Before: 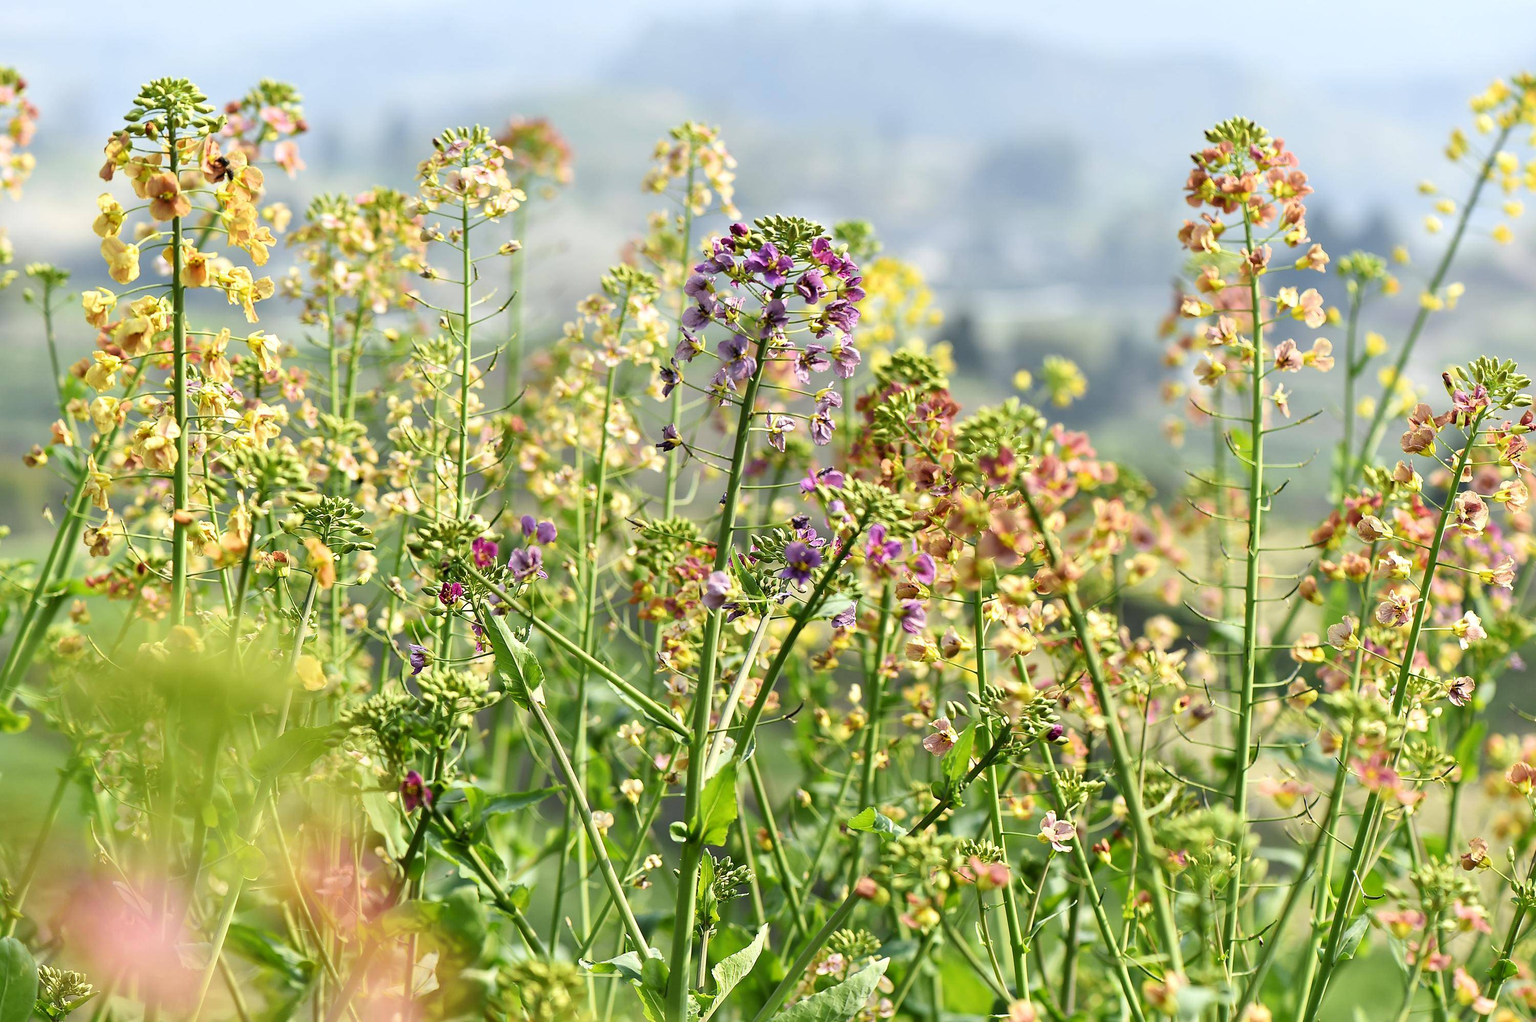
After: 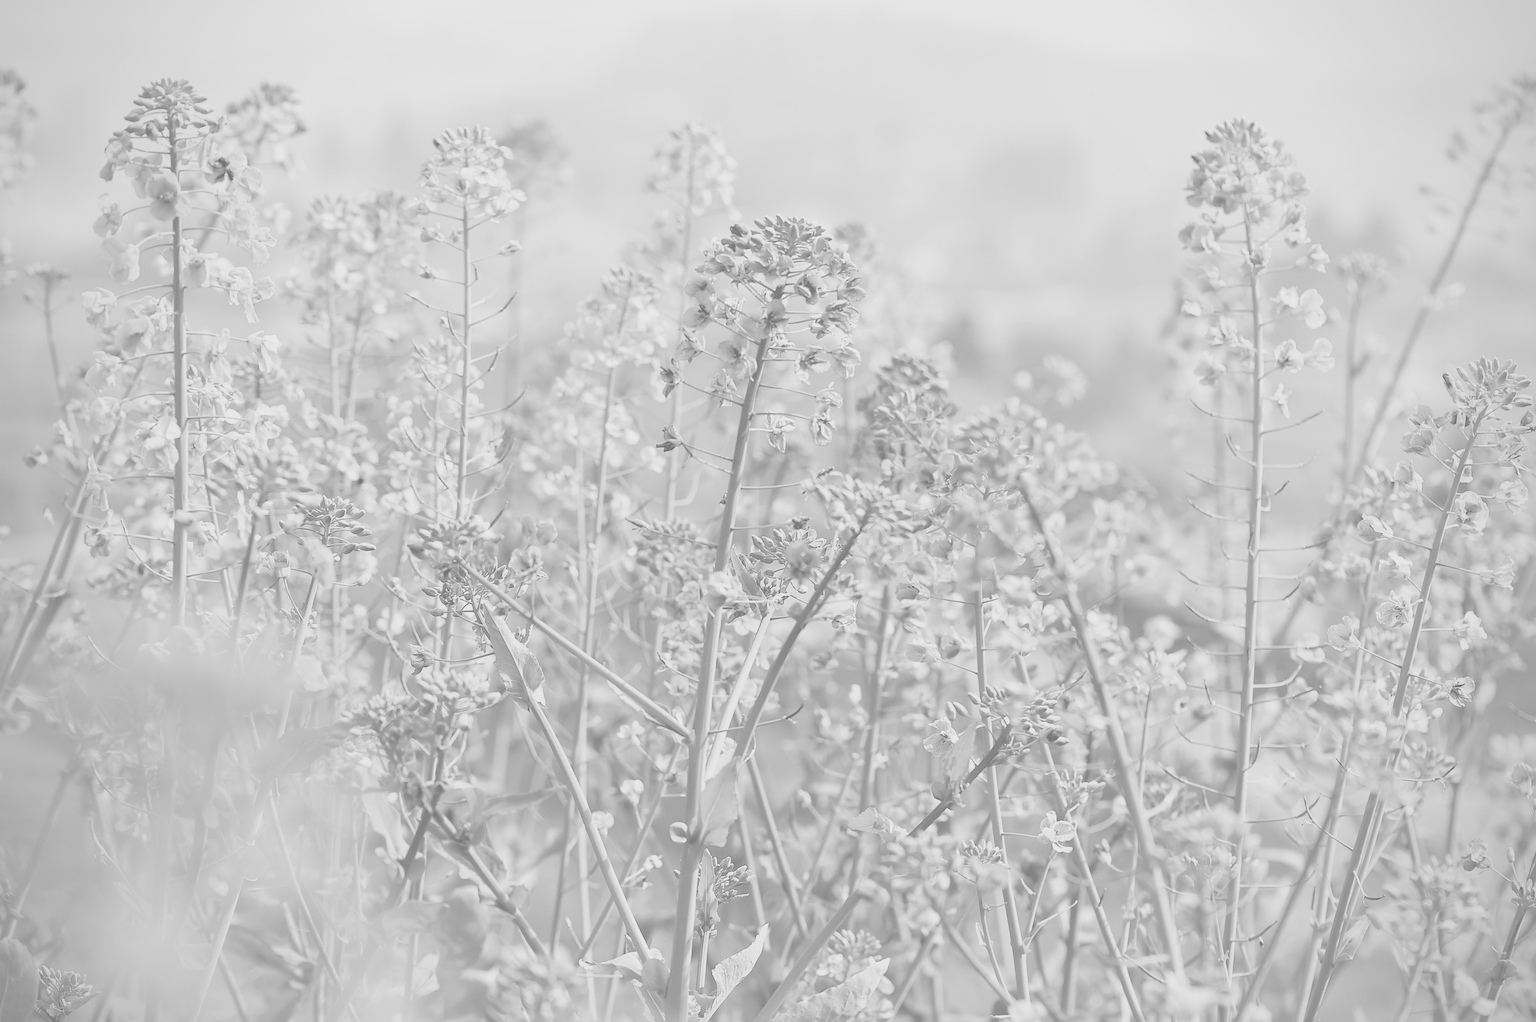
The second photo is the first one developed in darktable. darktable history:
color calibration: output gray [0.21, 0.42, 0.37, 0], illuminant as shot in camera, x 0.358, y 0.373, temperature 4628.91 K
contrast brightness saturation: contrast -0.333, brightness 0.743, saturation -0.794
vignetting: fall-off radius 61.04%, brightness -0.4, saturation -0.294
